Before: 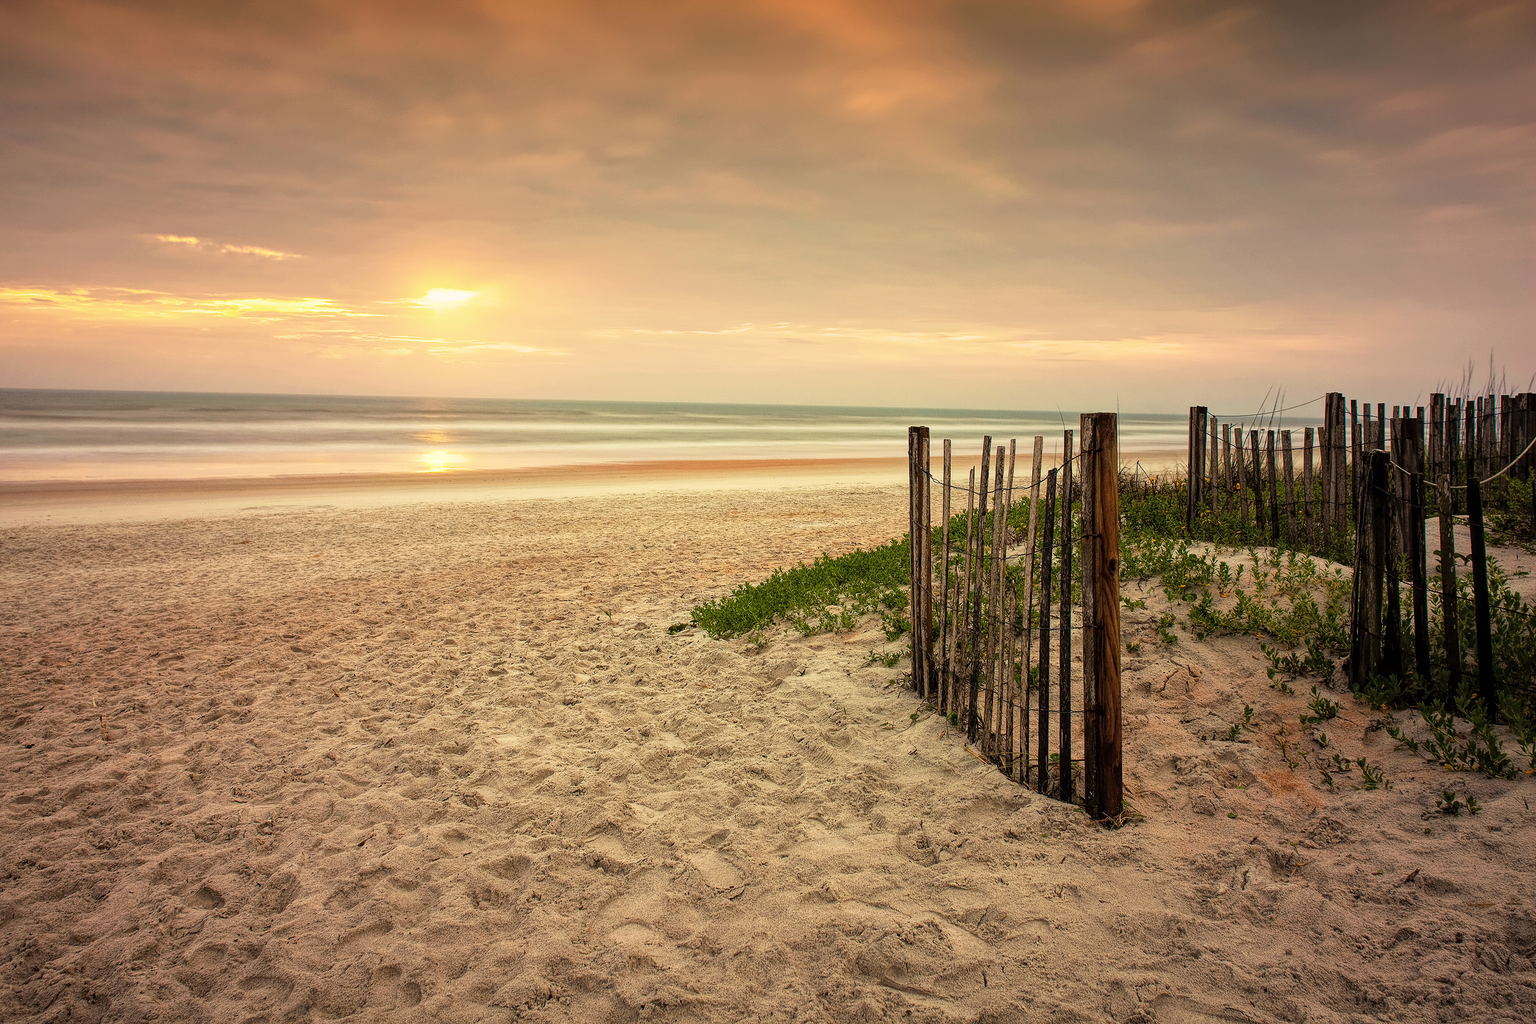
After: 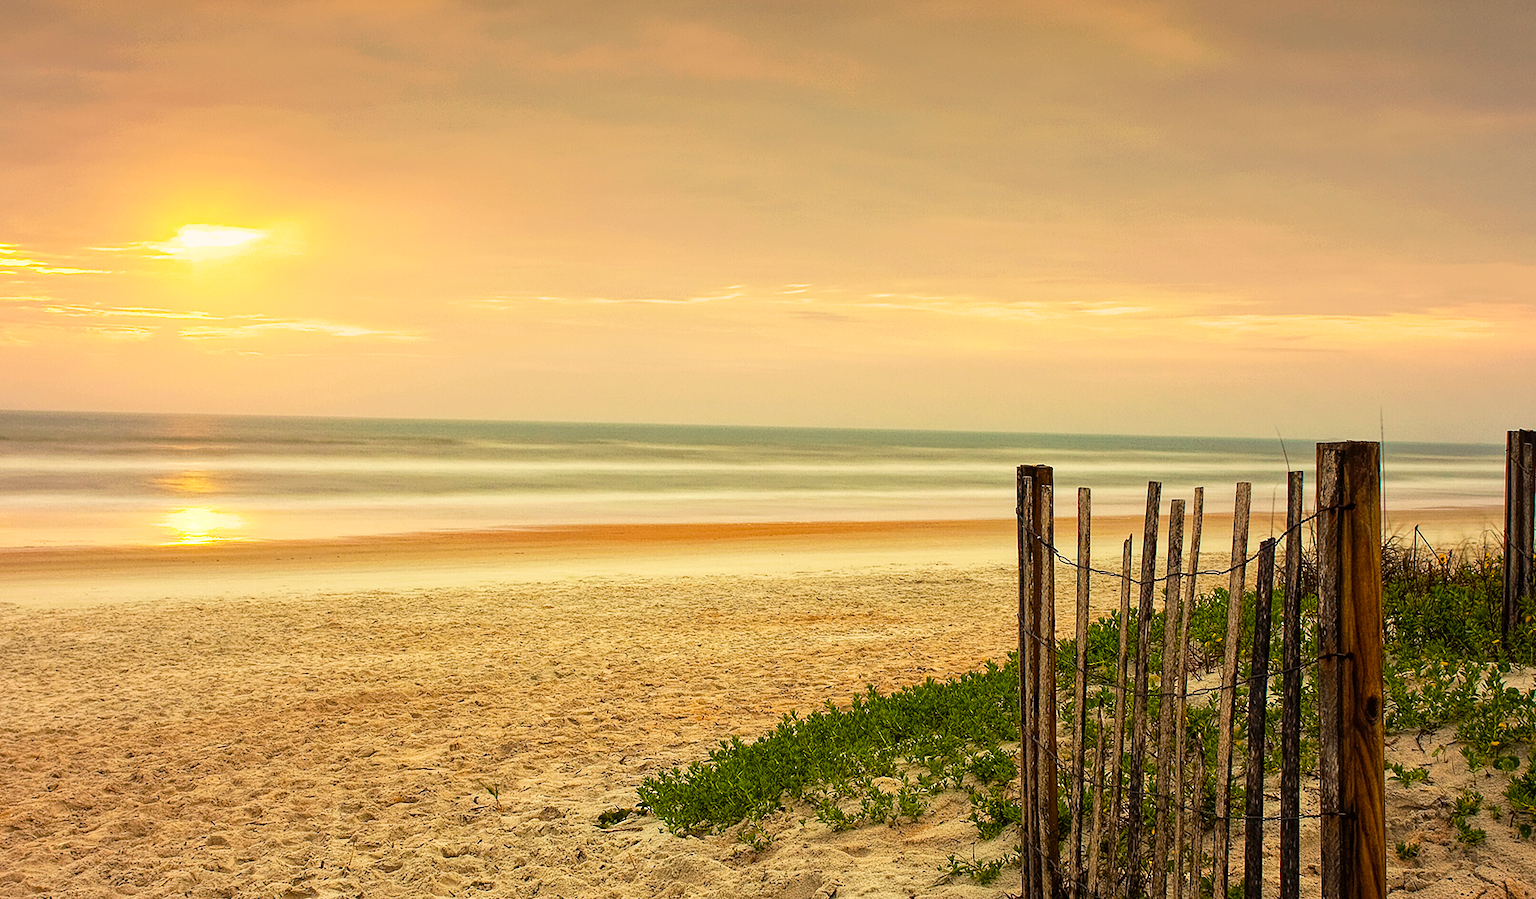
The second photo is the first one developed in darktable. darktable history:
crop: left 21.199%, top 15.592%, right 21.424%, bottom 33.982%
sharpen: radius 5.314, amount 0.31, threshold 26.731
exposure: compensate exposure bias true, compensate highlight preservation false
color balance rgb: highlights gain › chroma 0.156%, highlights gain › hue 331.97°, perceptual saturation grading › global saturation 19.623%, global vibrance 24.493%
